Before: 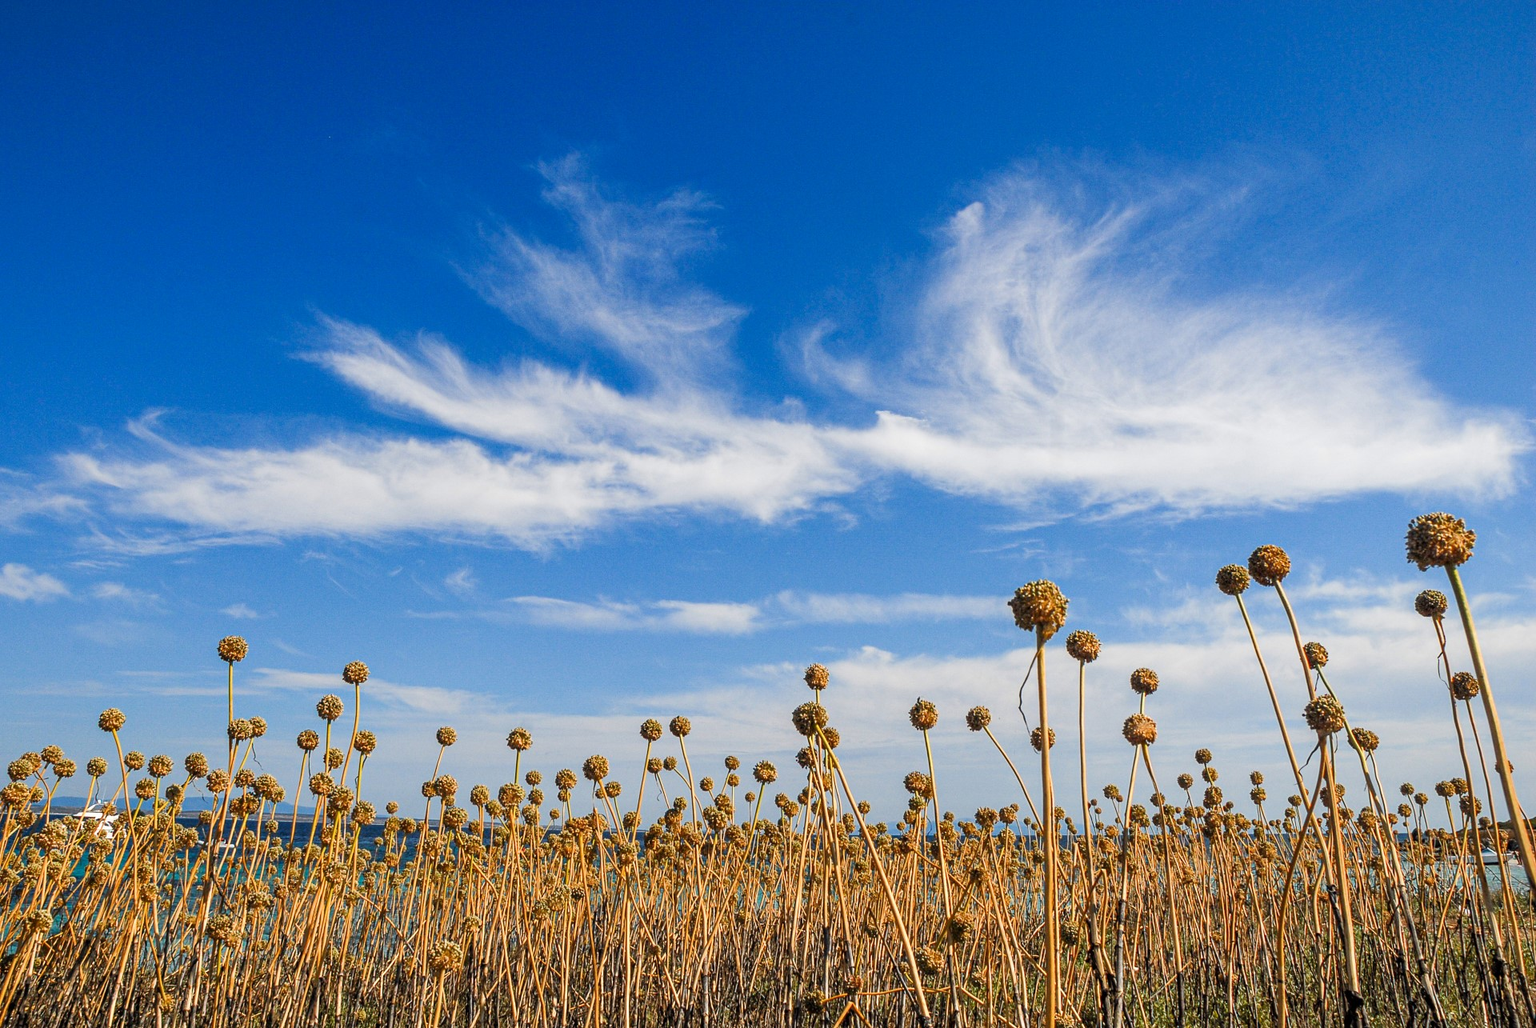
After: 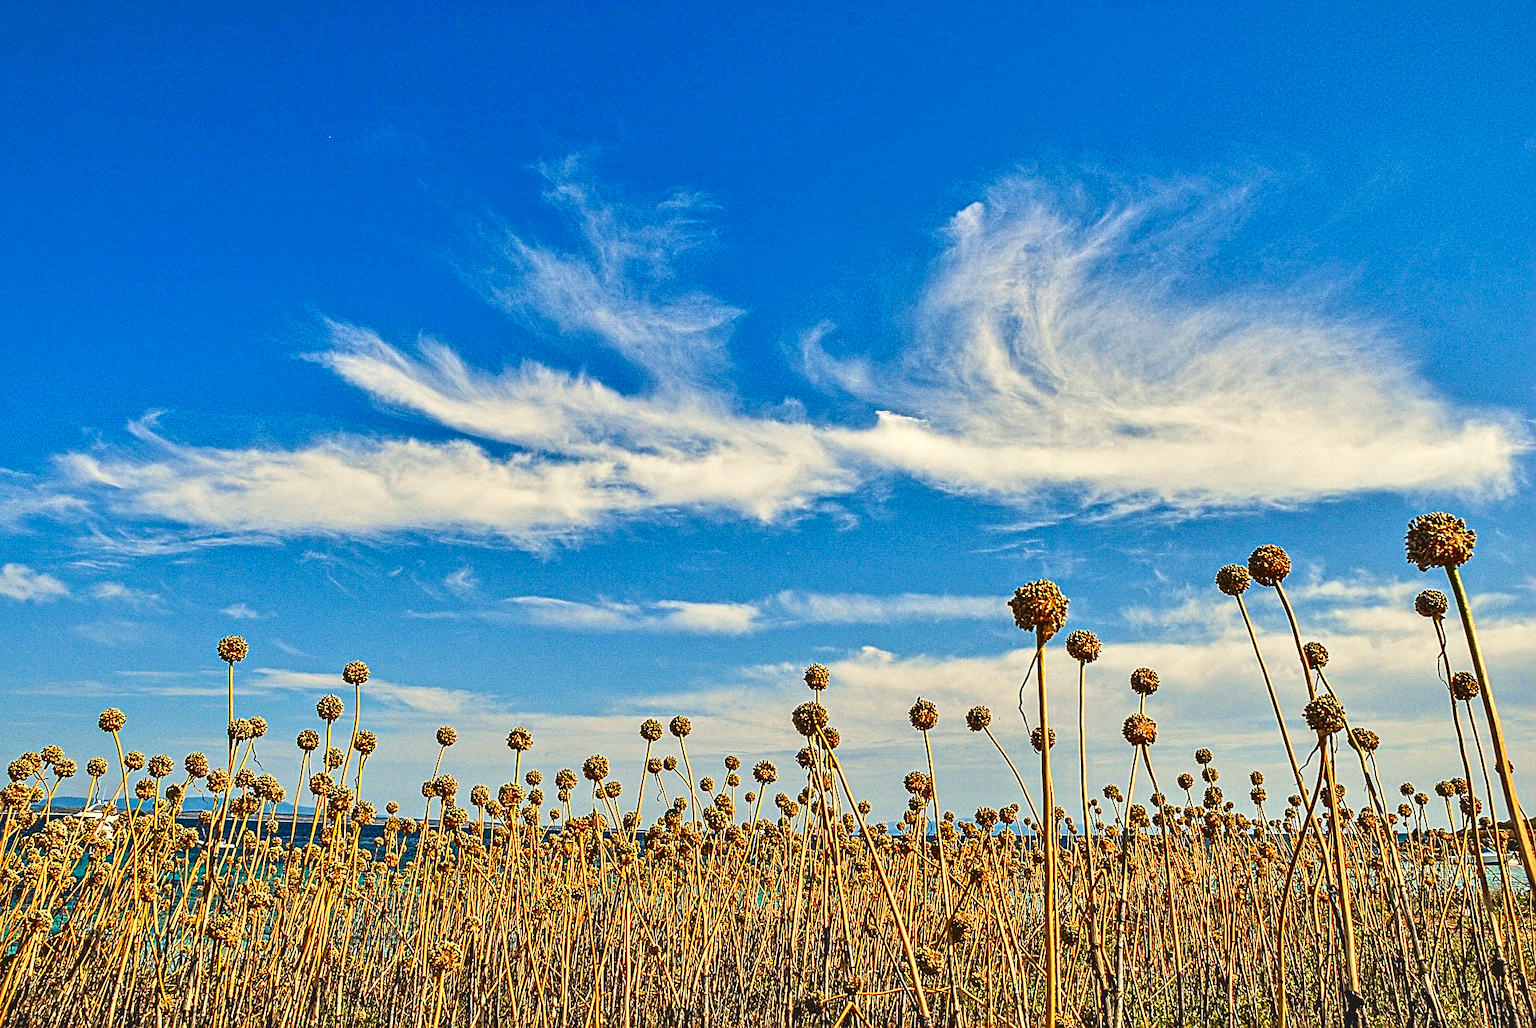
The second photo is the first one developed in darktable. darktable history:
contrast brightness saturation: contrast -0.19, saturation 0.19
velvia: on, module defaults
sharpen: on, module defaults
white balance: red 1.029, blue 0.92
exposure: black level correction 0, exposure 0.4 EV, compensate exposure bias true, compensate highlight preservation false
contrast equalizer: octaves 7, y [[0.5, 0.542, 0.583, 0.625, 0.667, 0.708], [0.5 ×6], [0.5 ×6], [0 ×6], [0 ×6]]
shadows and highlights: low approximation 0.01, soften with gaussian
